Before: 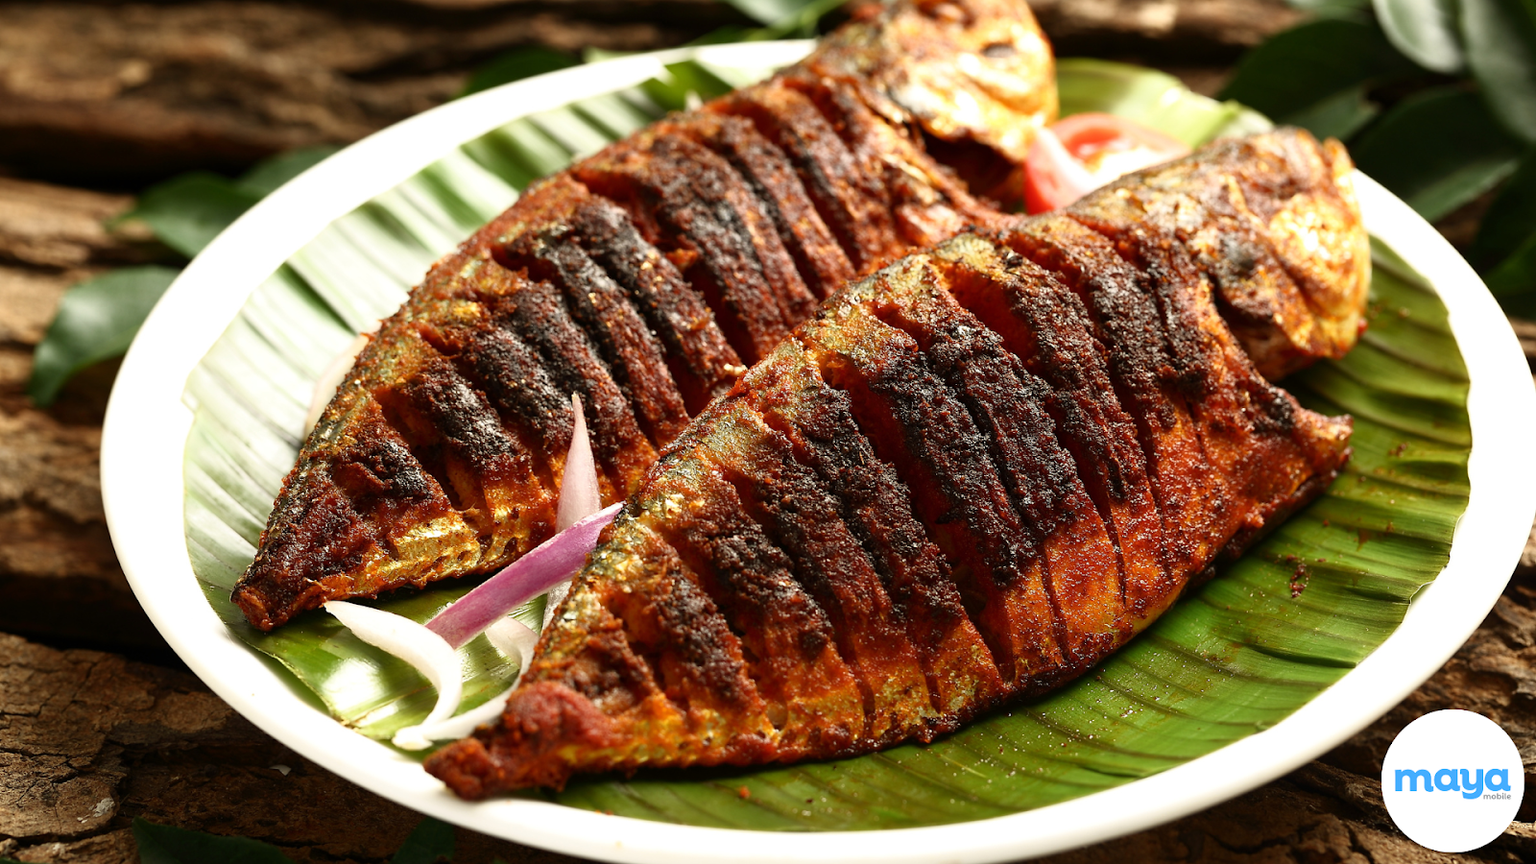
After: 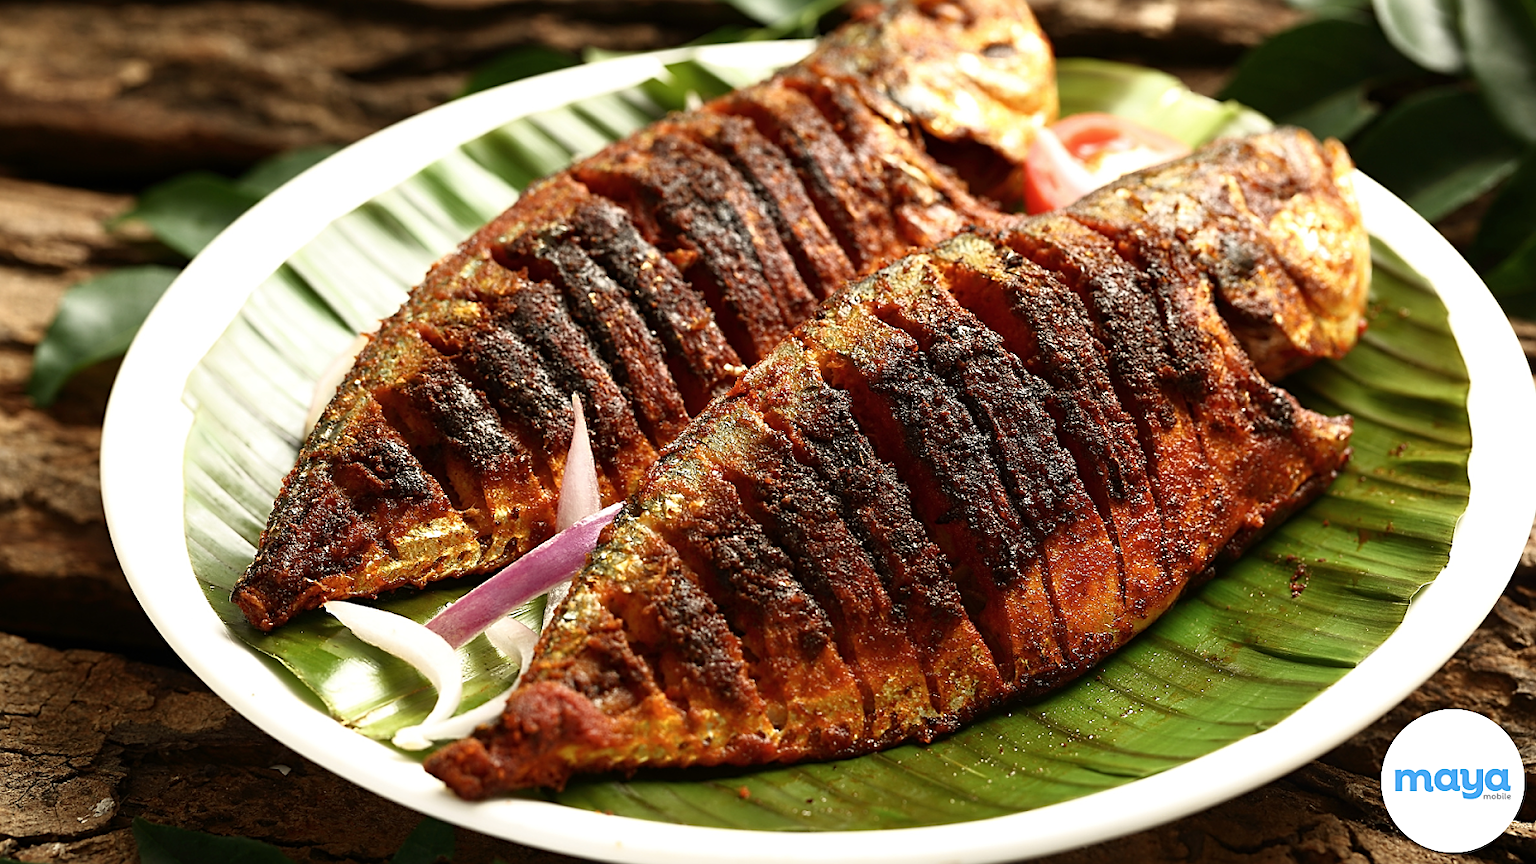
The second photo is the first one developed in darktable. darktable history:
sharpen: on, module defaults
contrast brightness saturation: contrast 0.01, saturation -0.05
